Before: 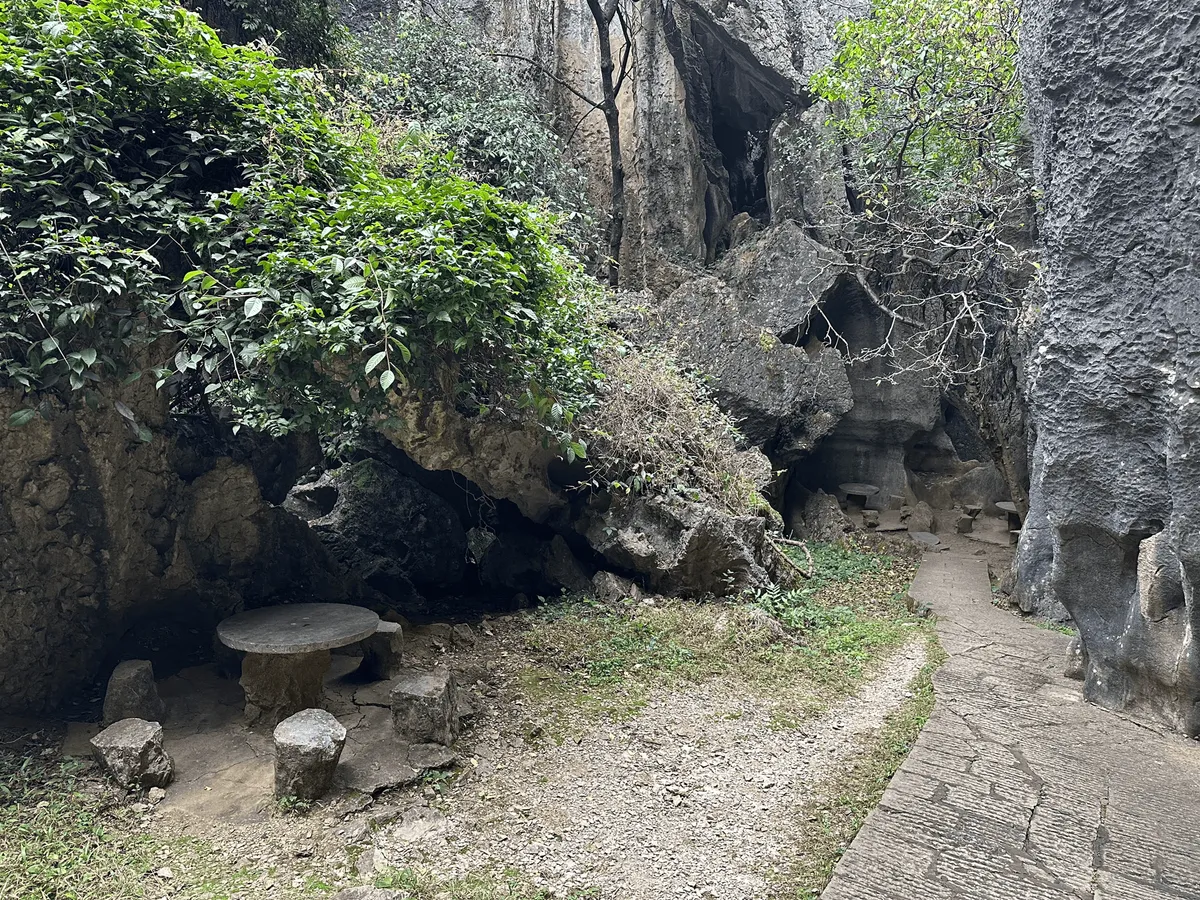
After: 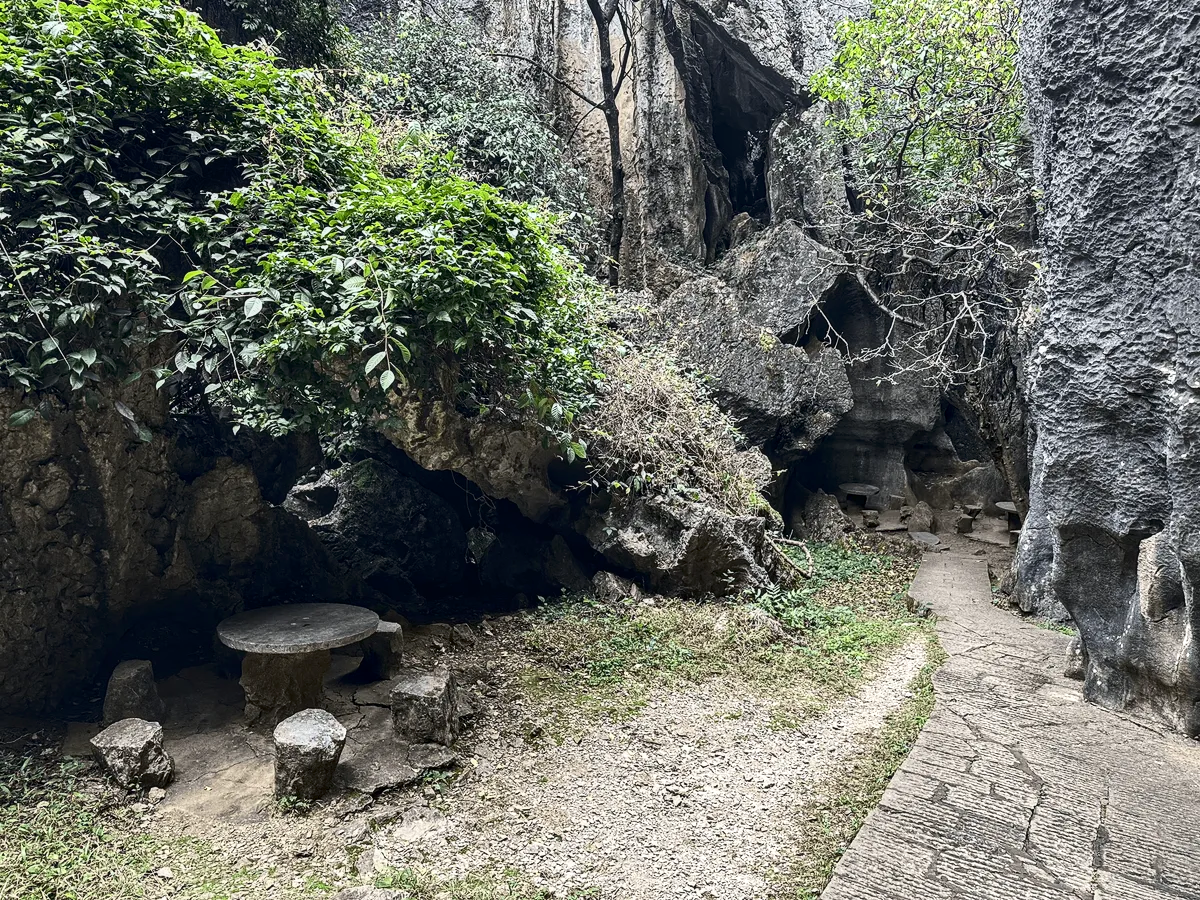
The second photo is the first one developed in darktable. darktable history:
contrast brightness saturation: contrast 0.27
local contrast: on, module defaults
